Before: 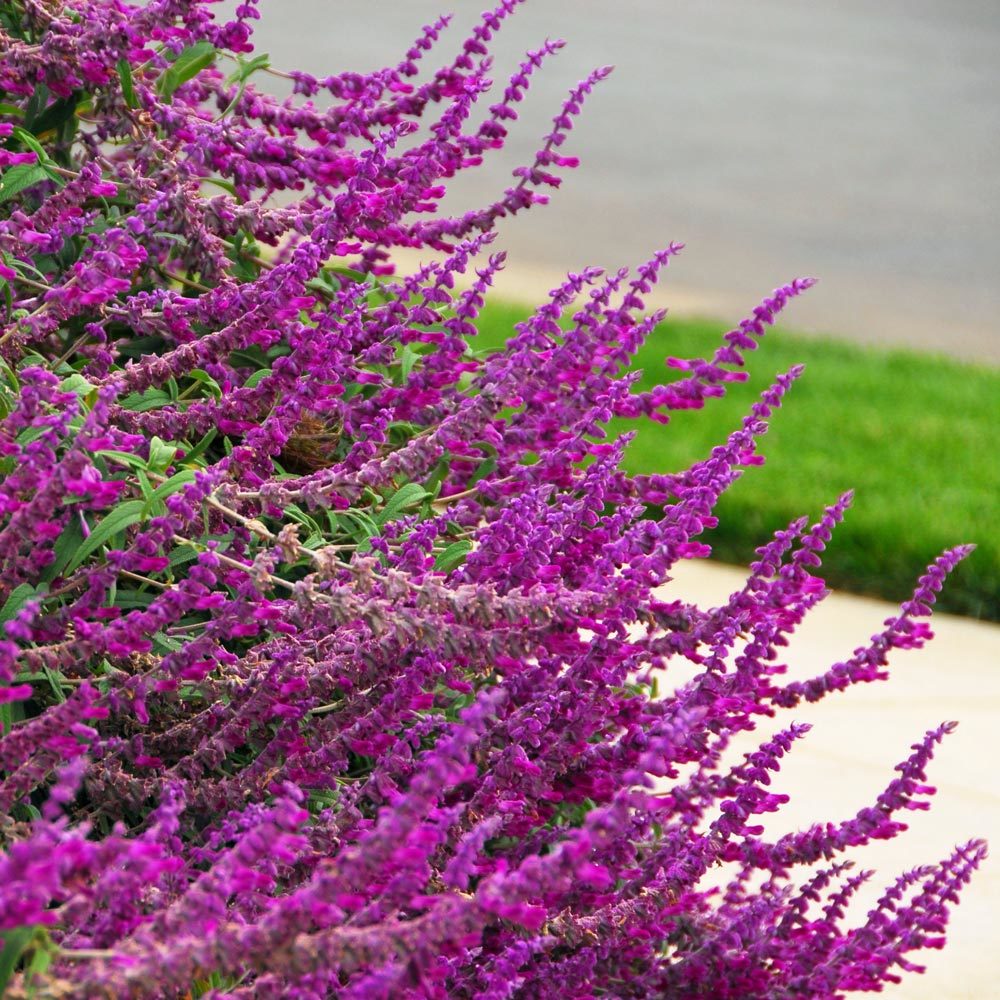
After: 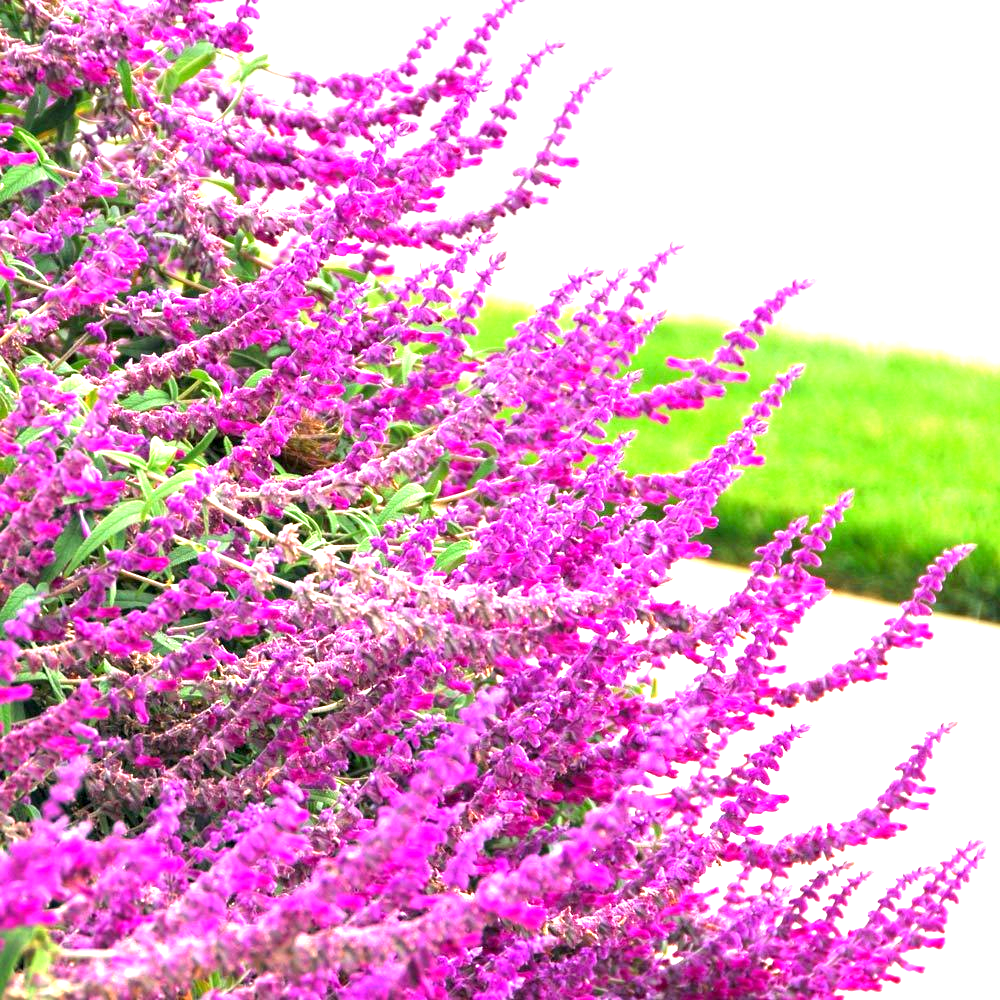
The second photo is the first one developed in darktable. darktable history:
exposure: black level correction 0.001, exposure 1.734 EV, compensate highlight preservation false
